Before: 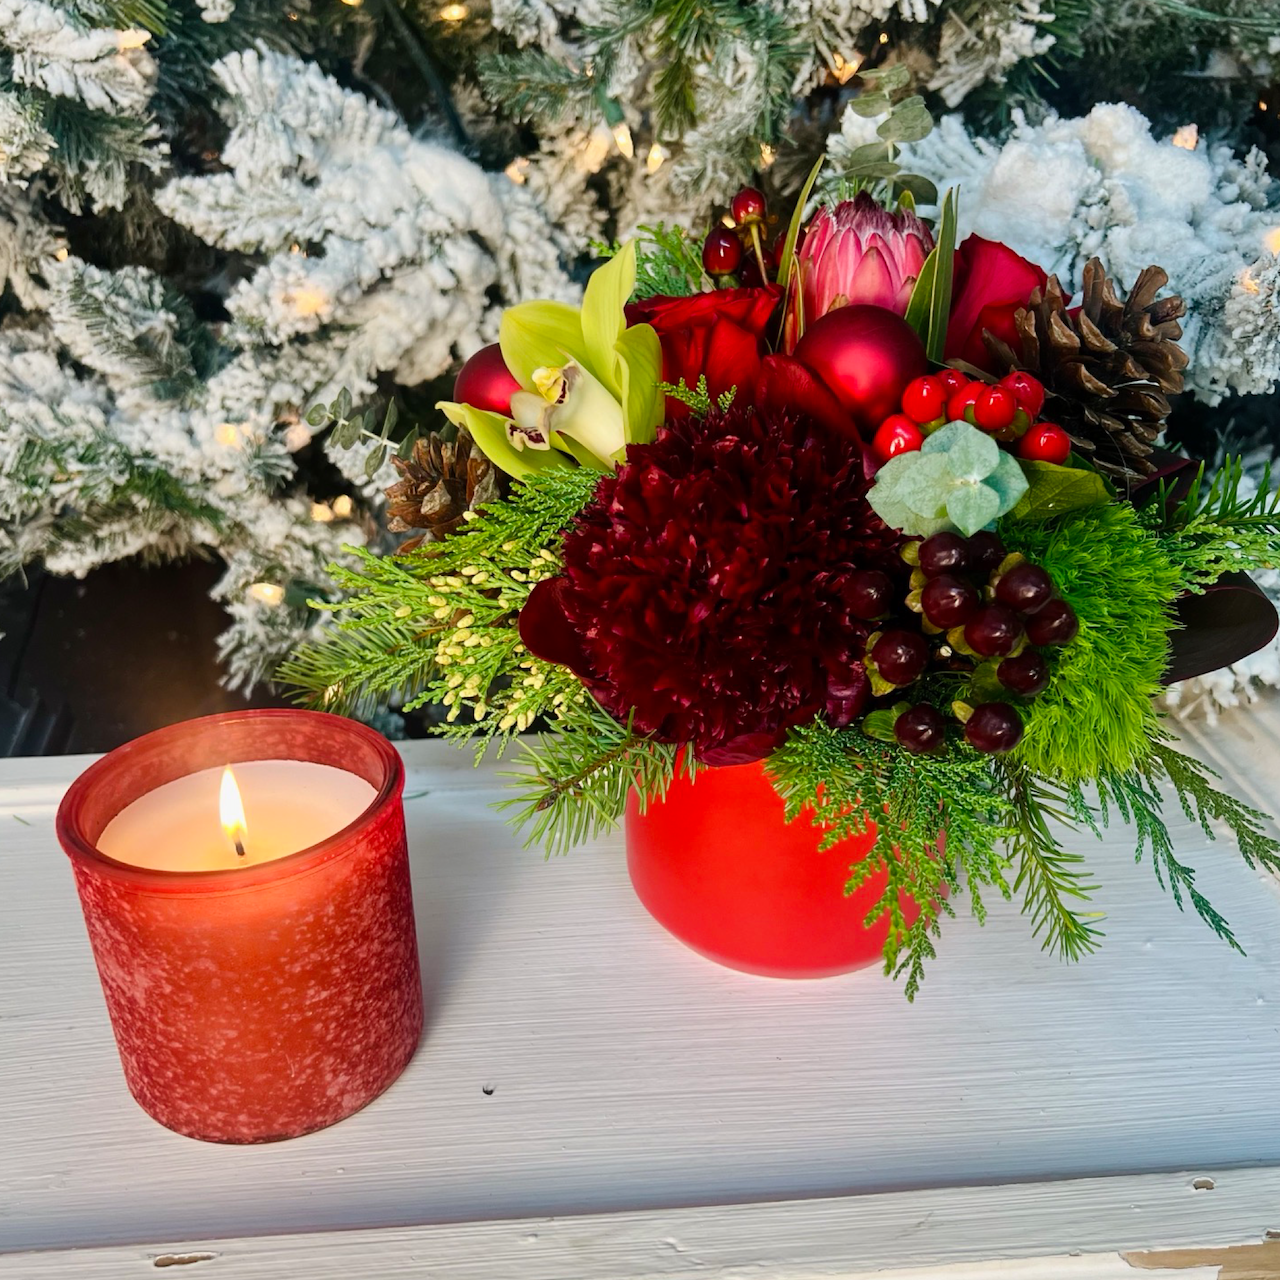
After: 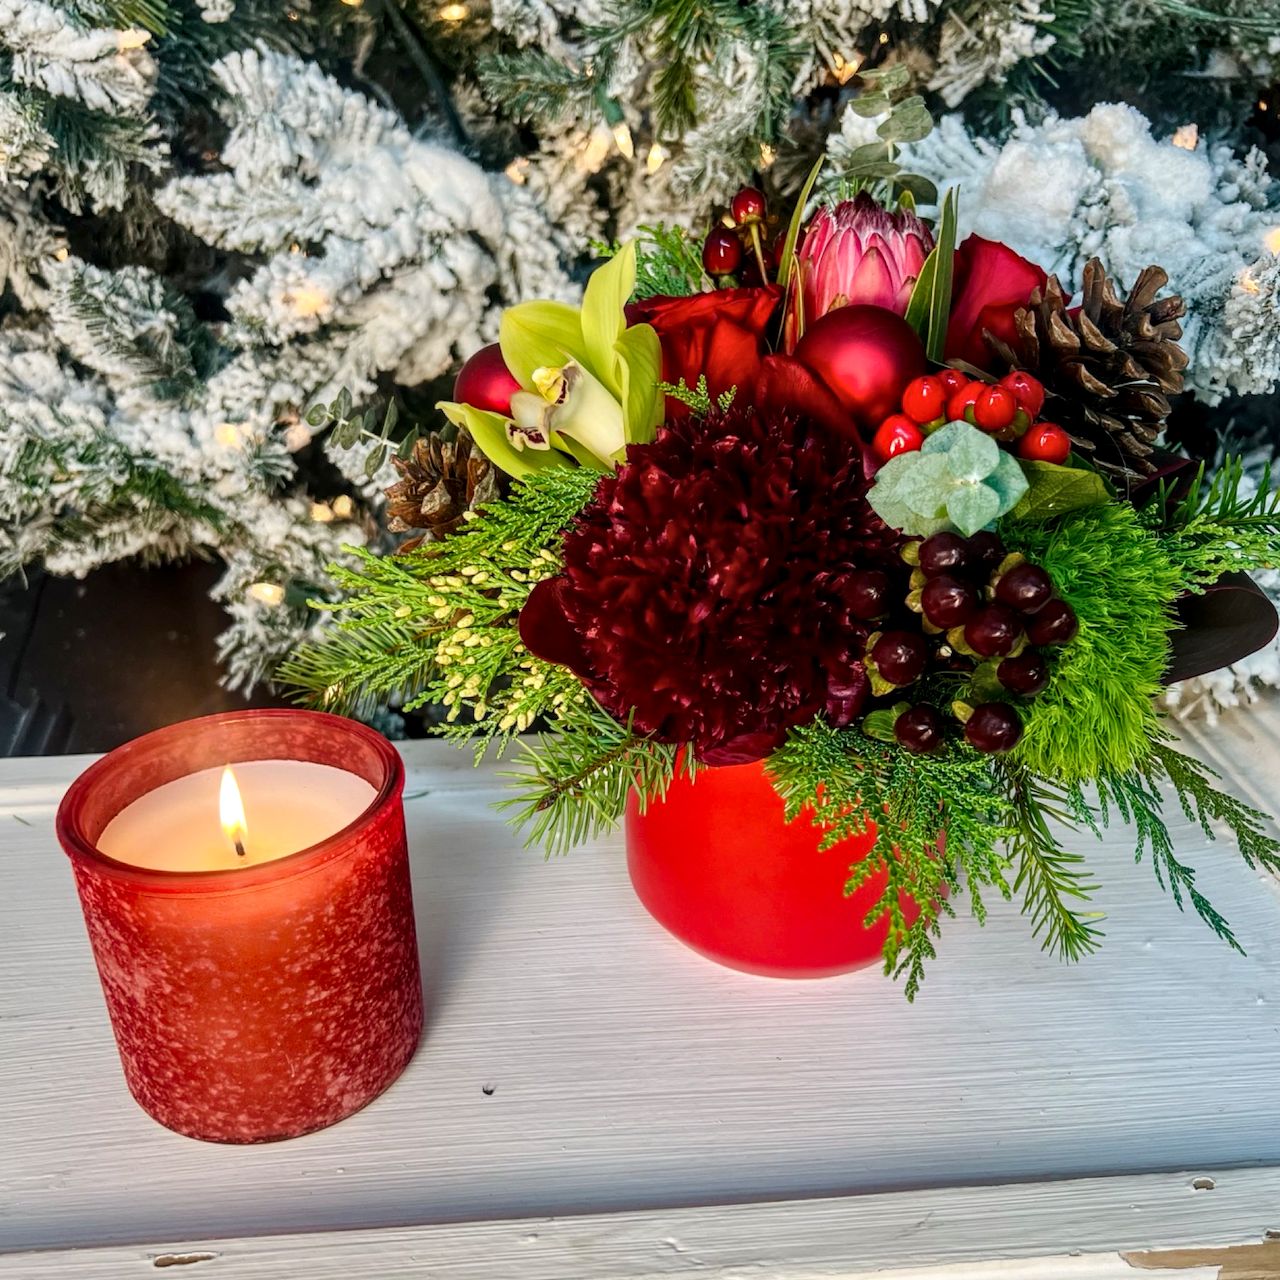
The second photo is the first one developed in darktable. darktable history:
local contrast: highlights 61%, detail 143%, midtone range 0.432
